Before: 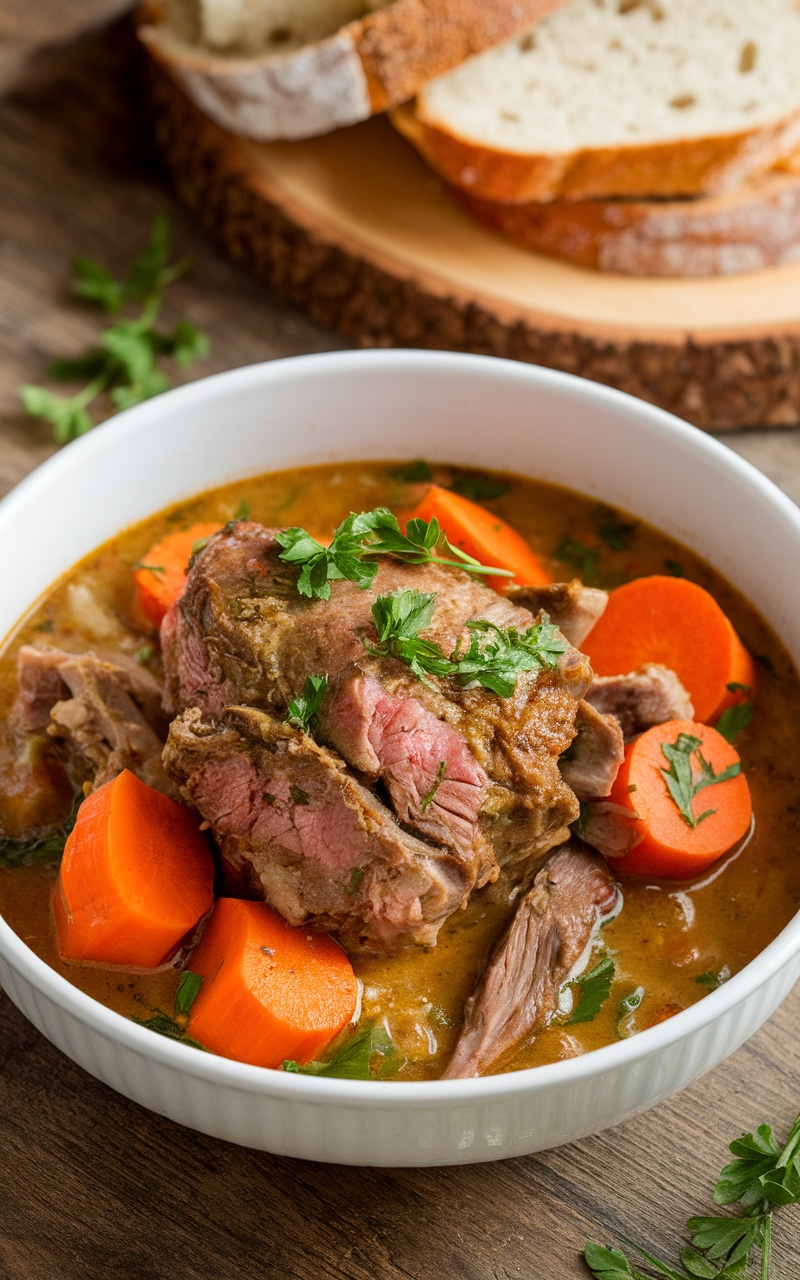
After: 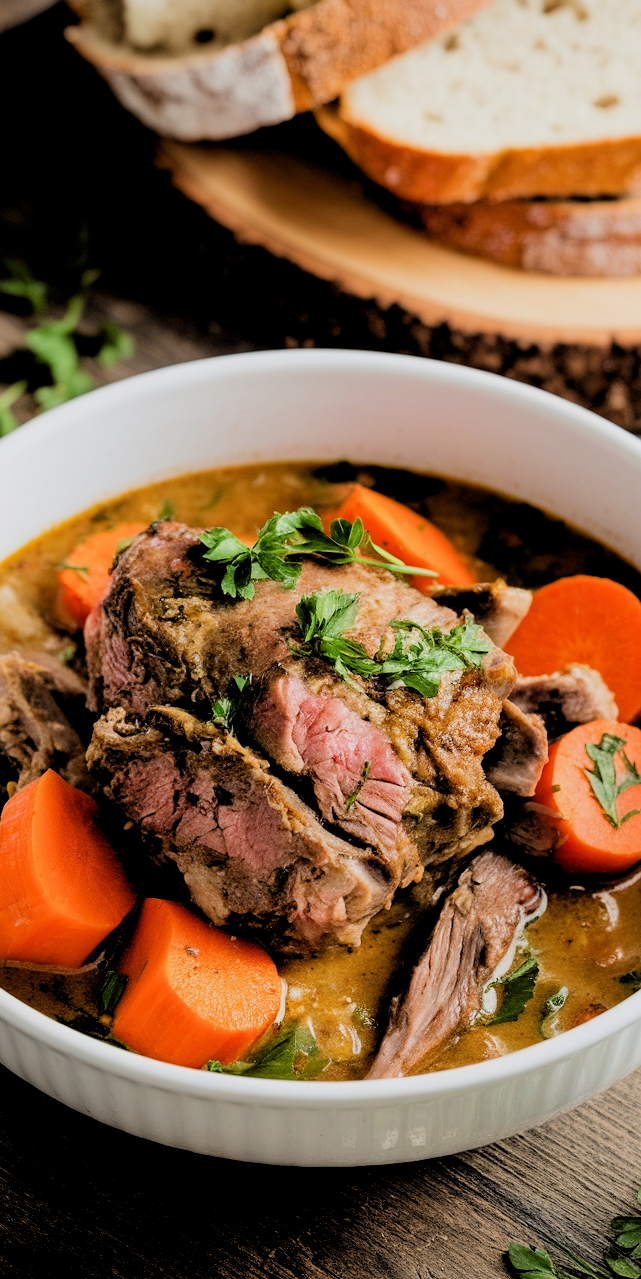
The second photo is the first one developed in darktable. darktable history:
crop and rotate: left 9.597%, right 10.195%
rgb levels: levels [[0.029, 0.461, 0.922], [0, 0.5, 1], [0, 0.5, 1]]
filmic rgb: black relative exposure -5 EV, hardness 2.88, contrast 1.3
